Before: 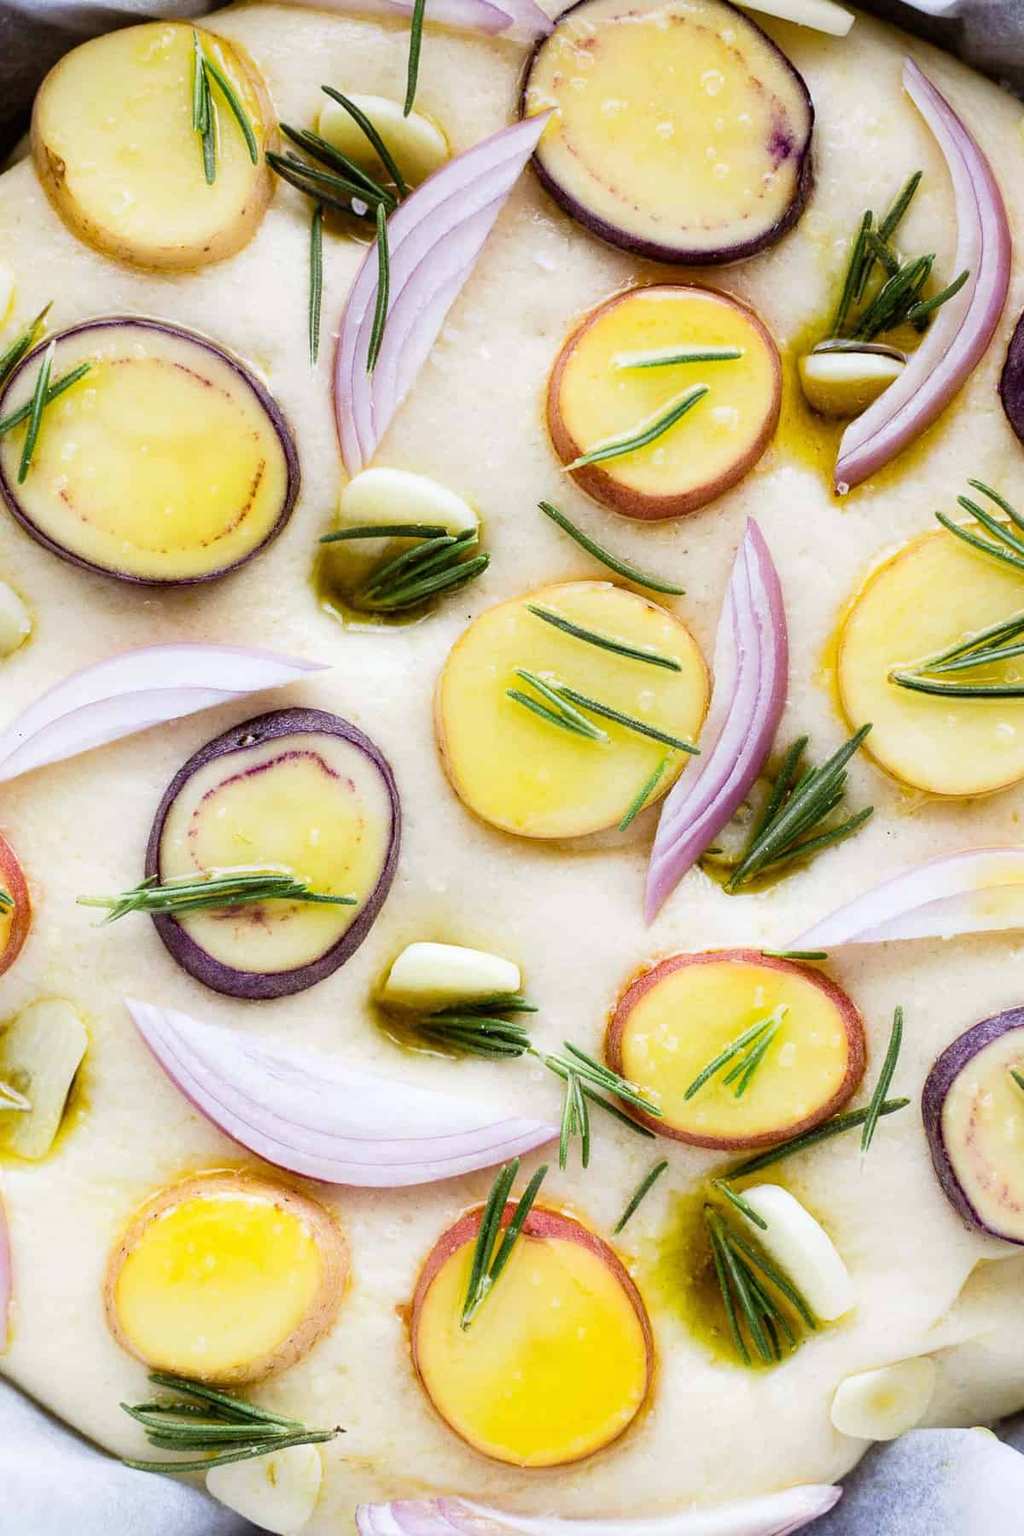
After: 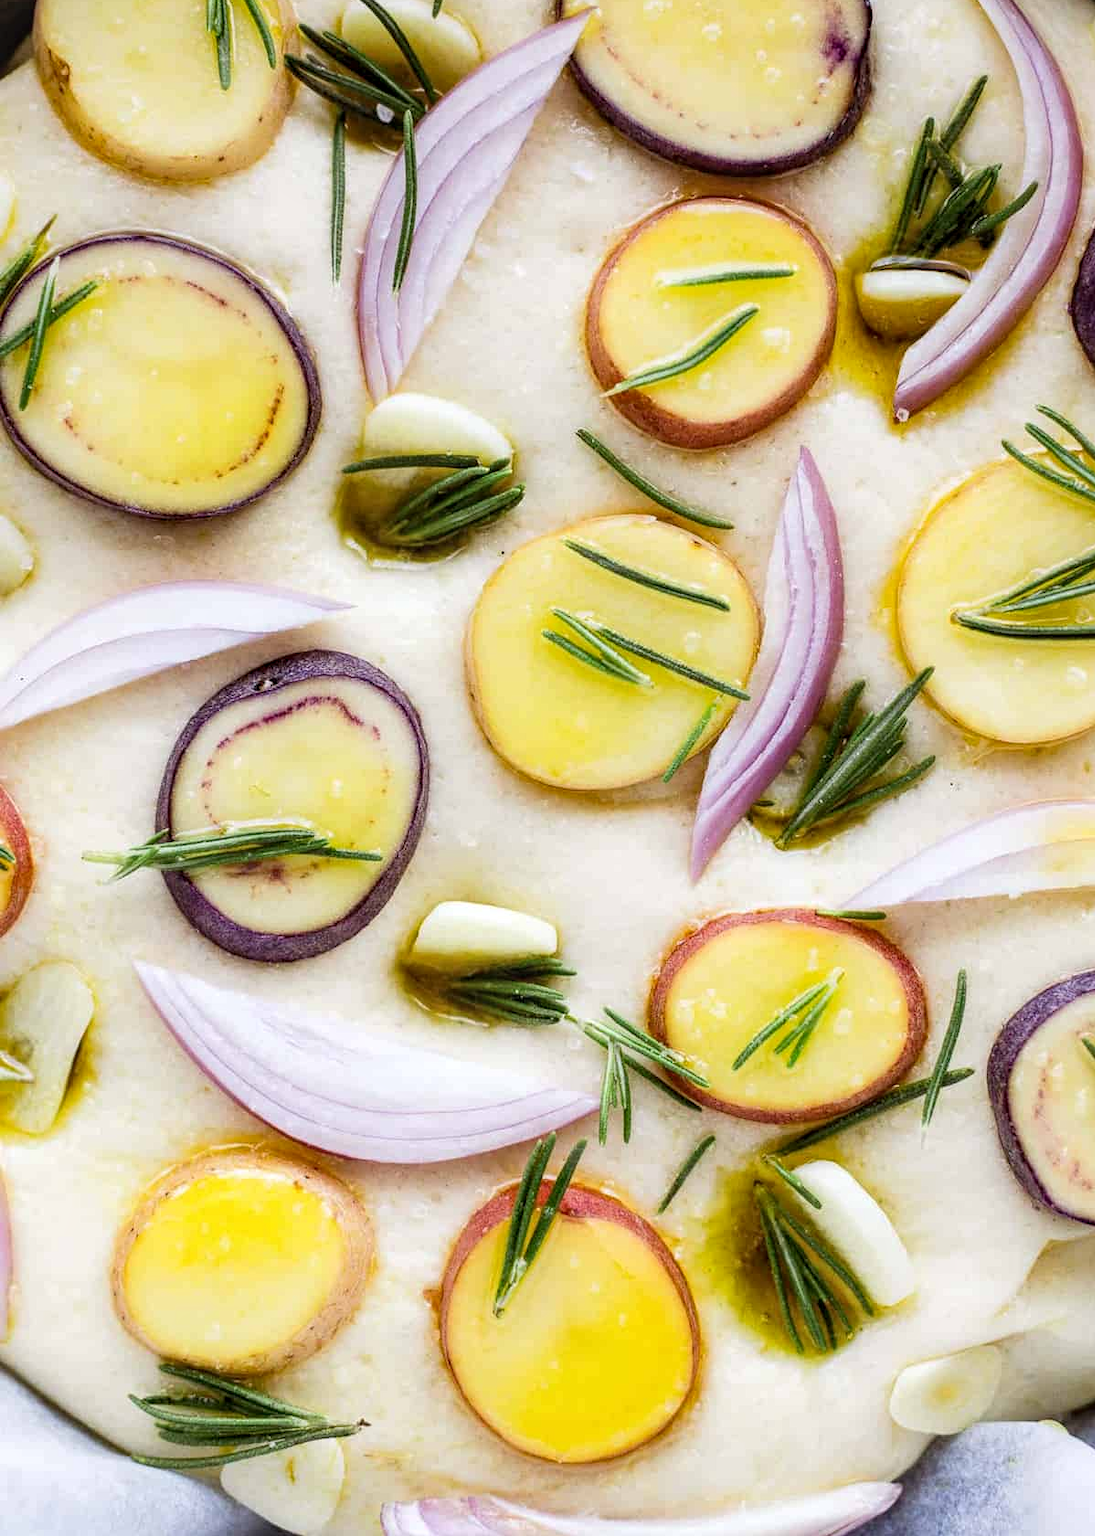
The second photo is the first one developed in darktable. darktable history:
local contrast: on, module defaults
crop and rotate: top 6.572%
